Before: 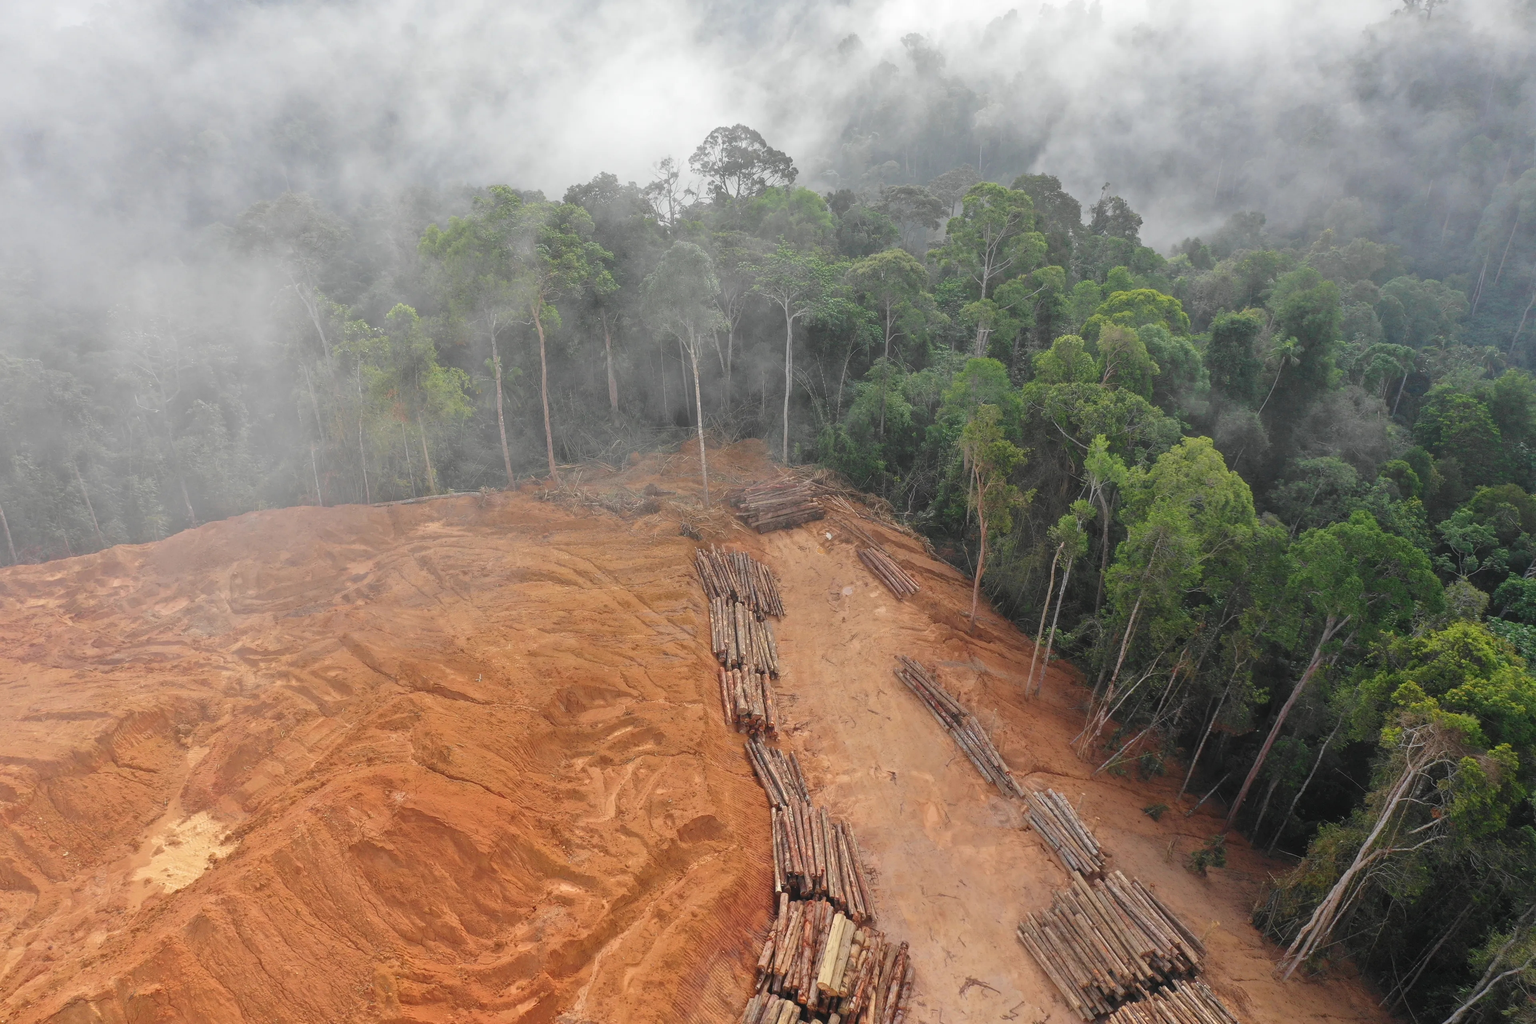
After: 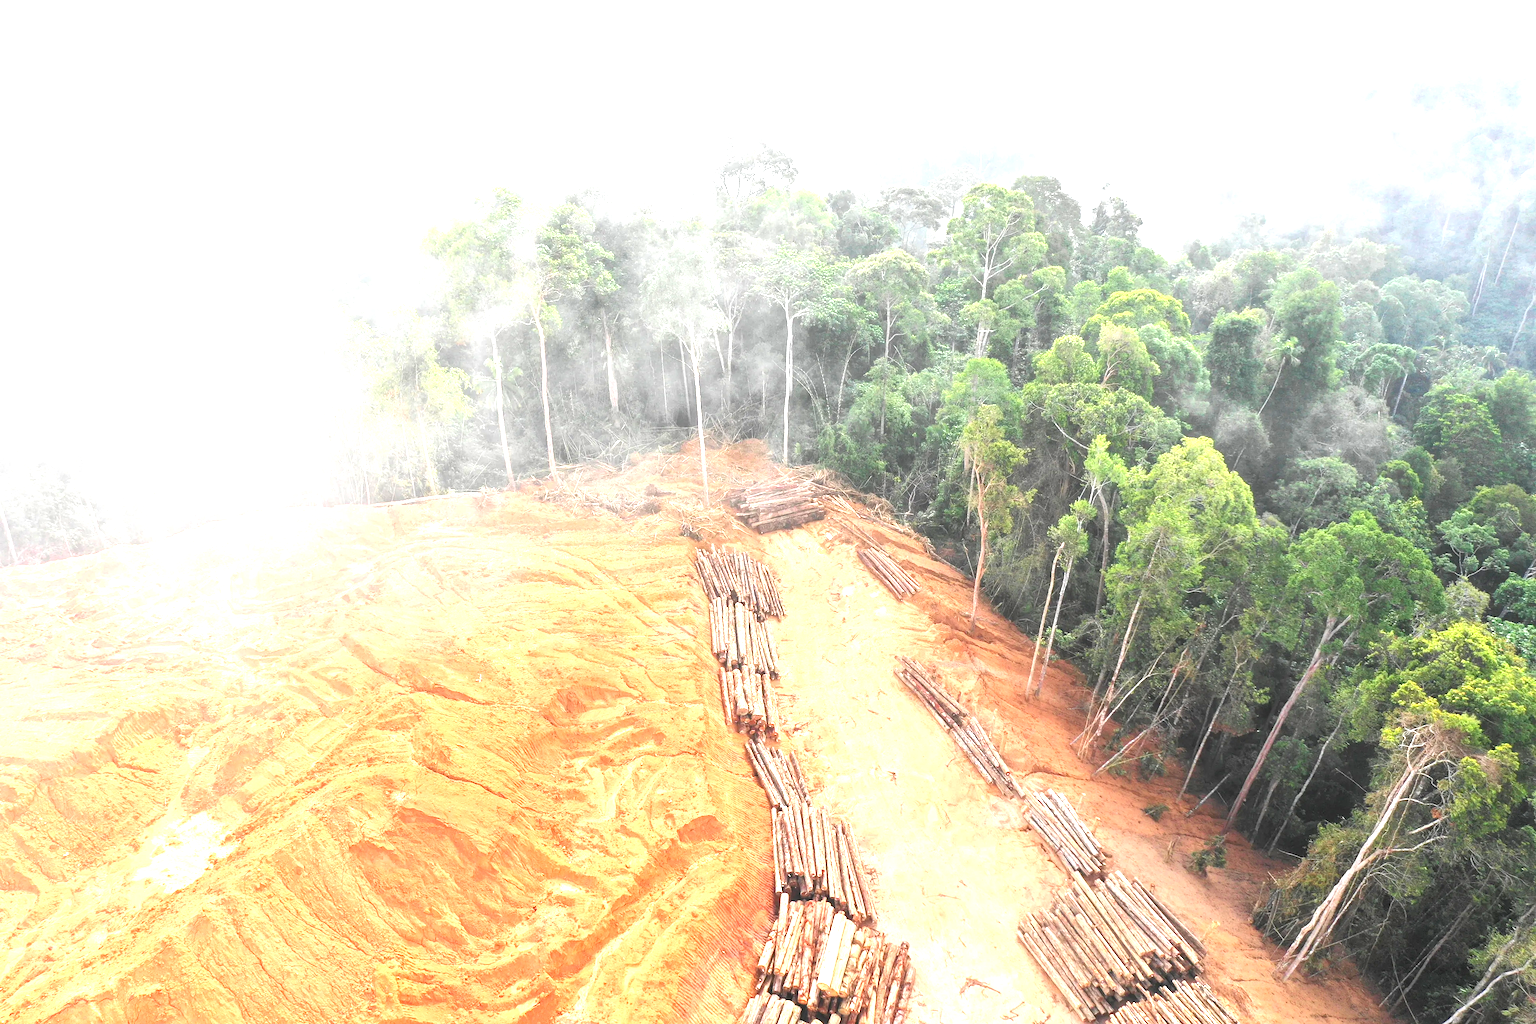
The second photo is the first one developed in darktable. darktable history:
local contrast: mode bilateral grid, contrast 20, coarseness 50, detail 120%, midtone range 0.2
exposure: exposure 2.04 EV, compensate highlight preservation false
